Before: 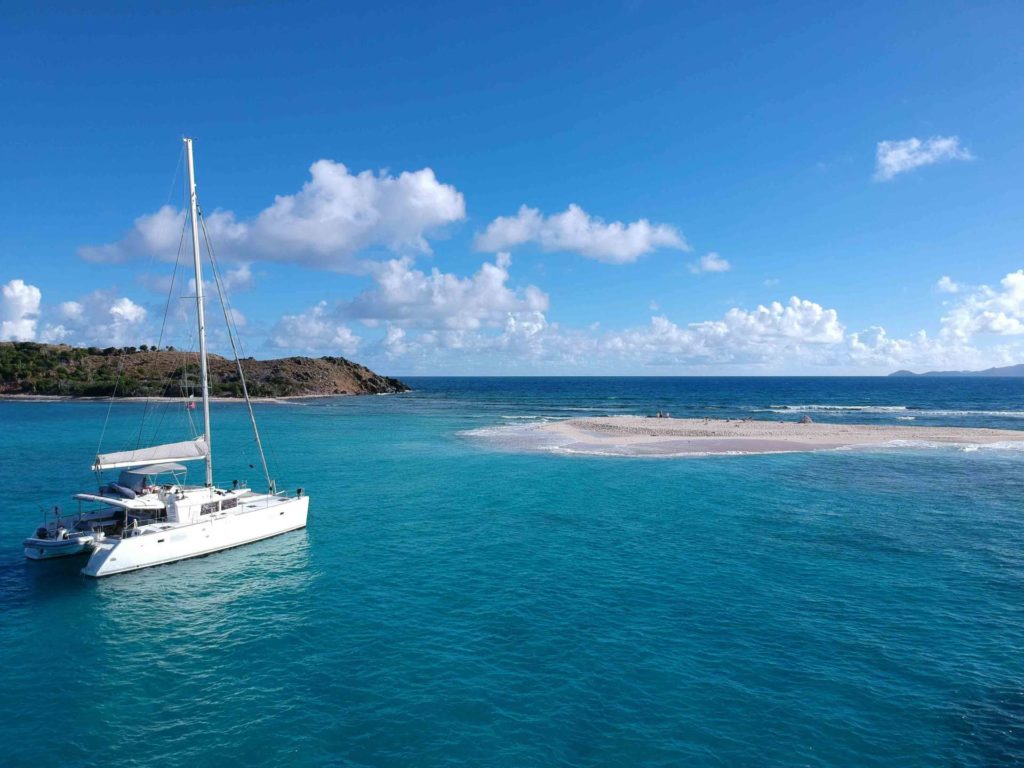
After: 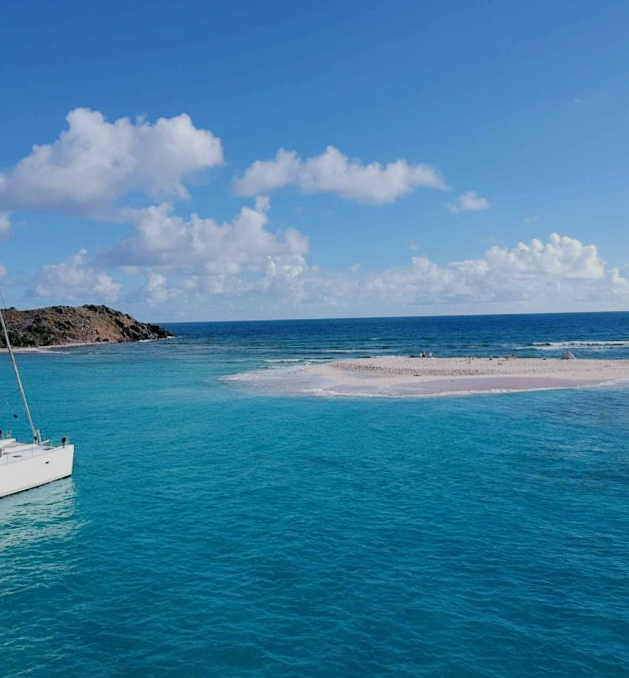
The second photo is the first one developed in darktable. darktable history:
sharpen: amount 0.2
crop and rotate: left 22.918%, top 5.629%, right 14.711%, bottom 2.247%
filmic rgb: black relative exposure -7.65 EV, white relative exposure 4.56 EV, hardness 3.61
rotate and perspective: rotation -1.42°, crop left 0.016, crop right 0.984, crop top 0.035, crop bottom 0.965
tone equalizer: on, module defaults
